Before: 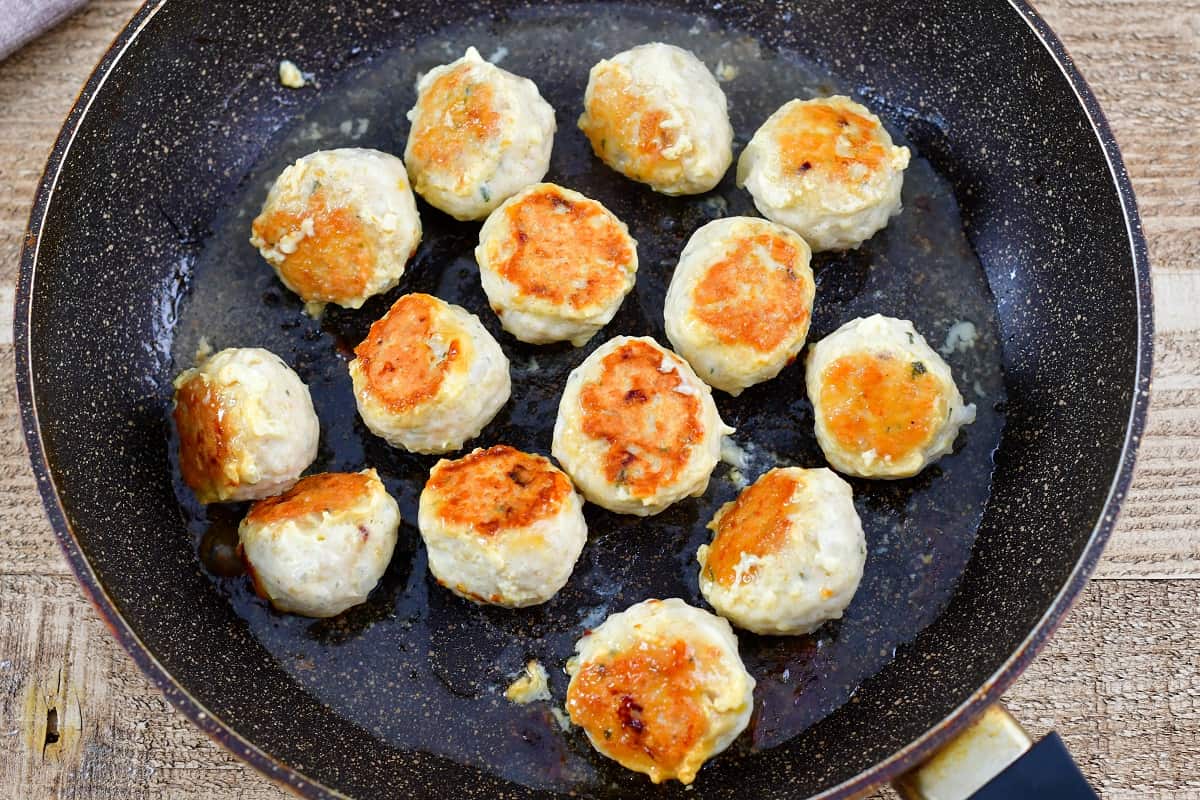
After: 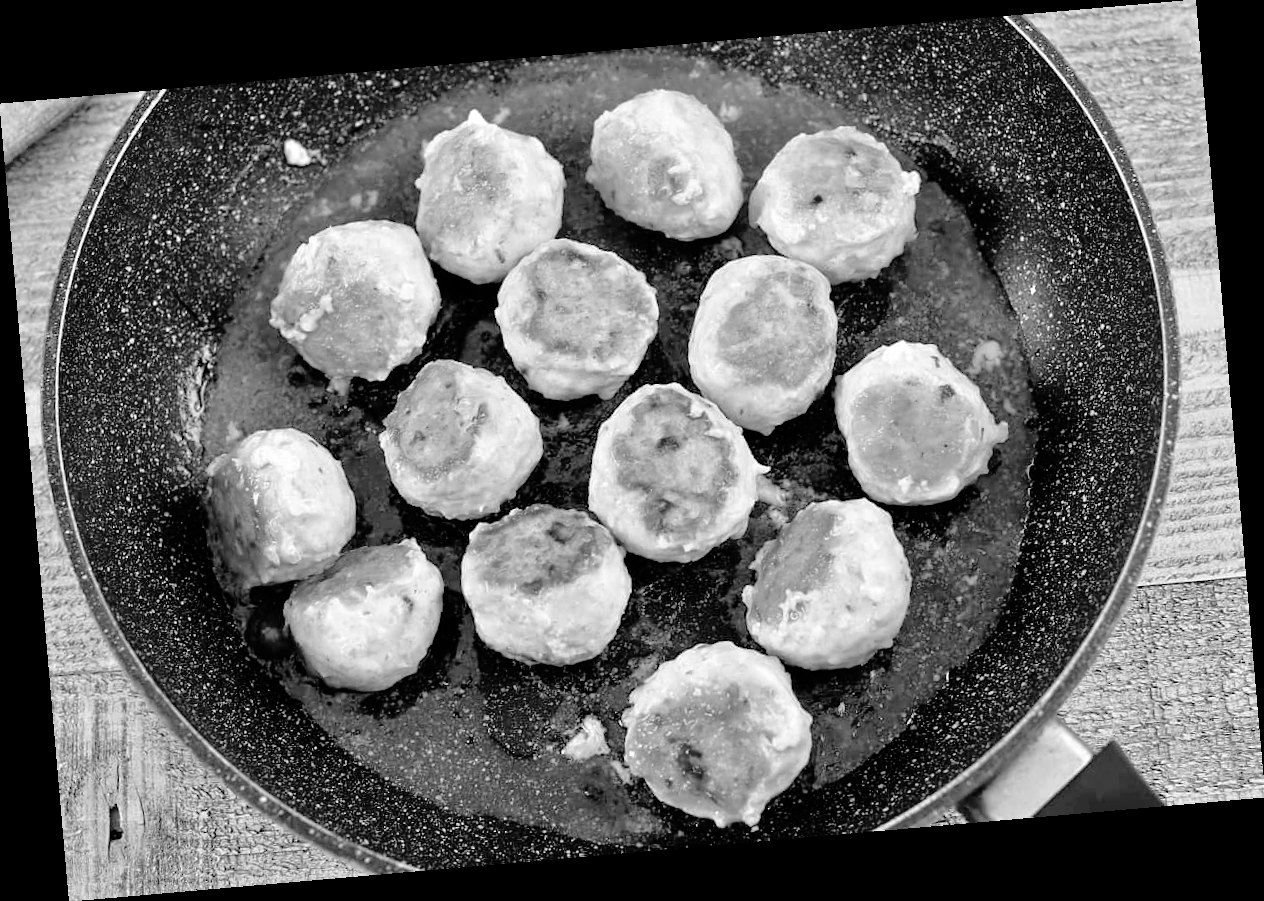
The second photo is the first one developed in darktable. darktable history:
rotate and perspective: rotation -4.98°, automatic cropping off
monochrome: on, module defaults
fill light: exposure -2 EV, width 8.6
tone equalizer: -7 EV 0.15 EV, -6 EV 0.6 EV, -5 EV 1.15 EV, -4 EV 1.33 EV, -3 EV 1.15 EV, -2 EV 0.6 EV, -1 EV 0.15 EV, mask exposure compensation -0.5 EV
